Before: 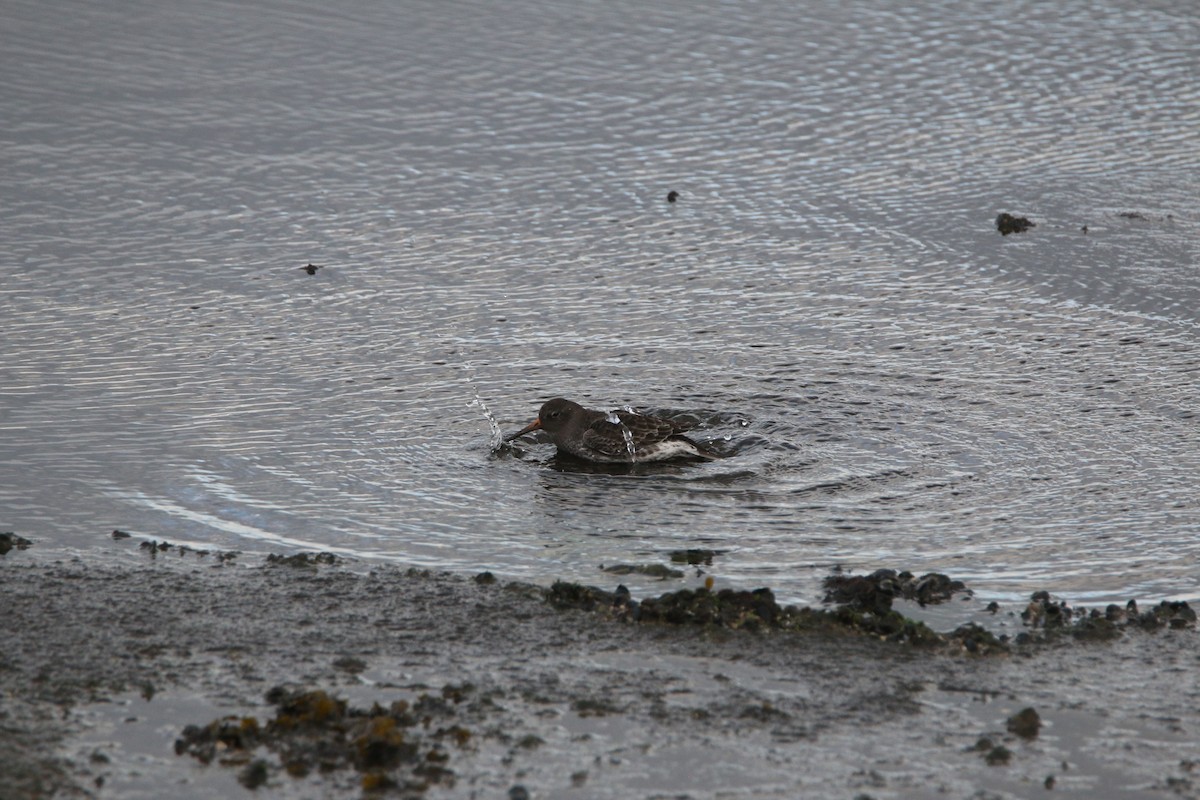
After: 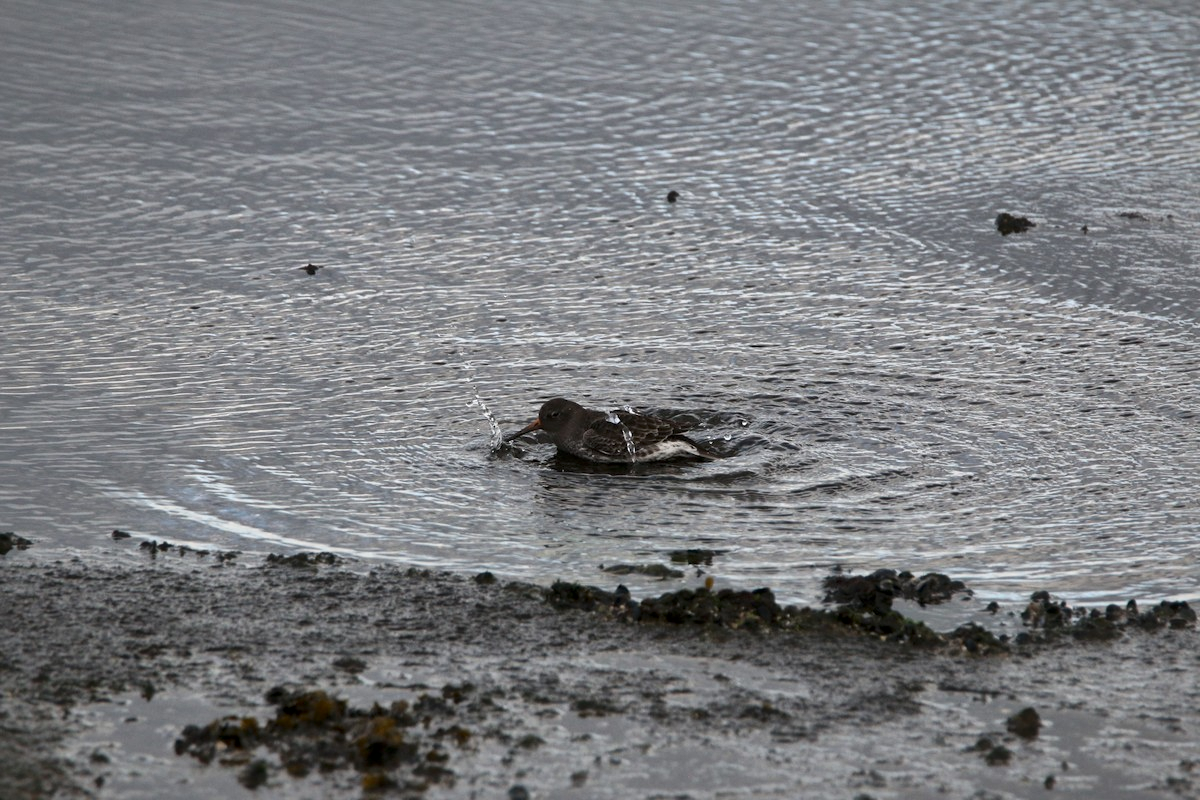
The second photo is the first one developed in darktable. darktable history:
local contrast: mode bilateral grid, contrast 19, coarseness 49, detail 159%, midtone range 0.2
tone equalizer: on, module defaults
